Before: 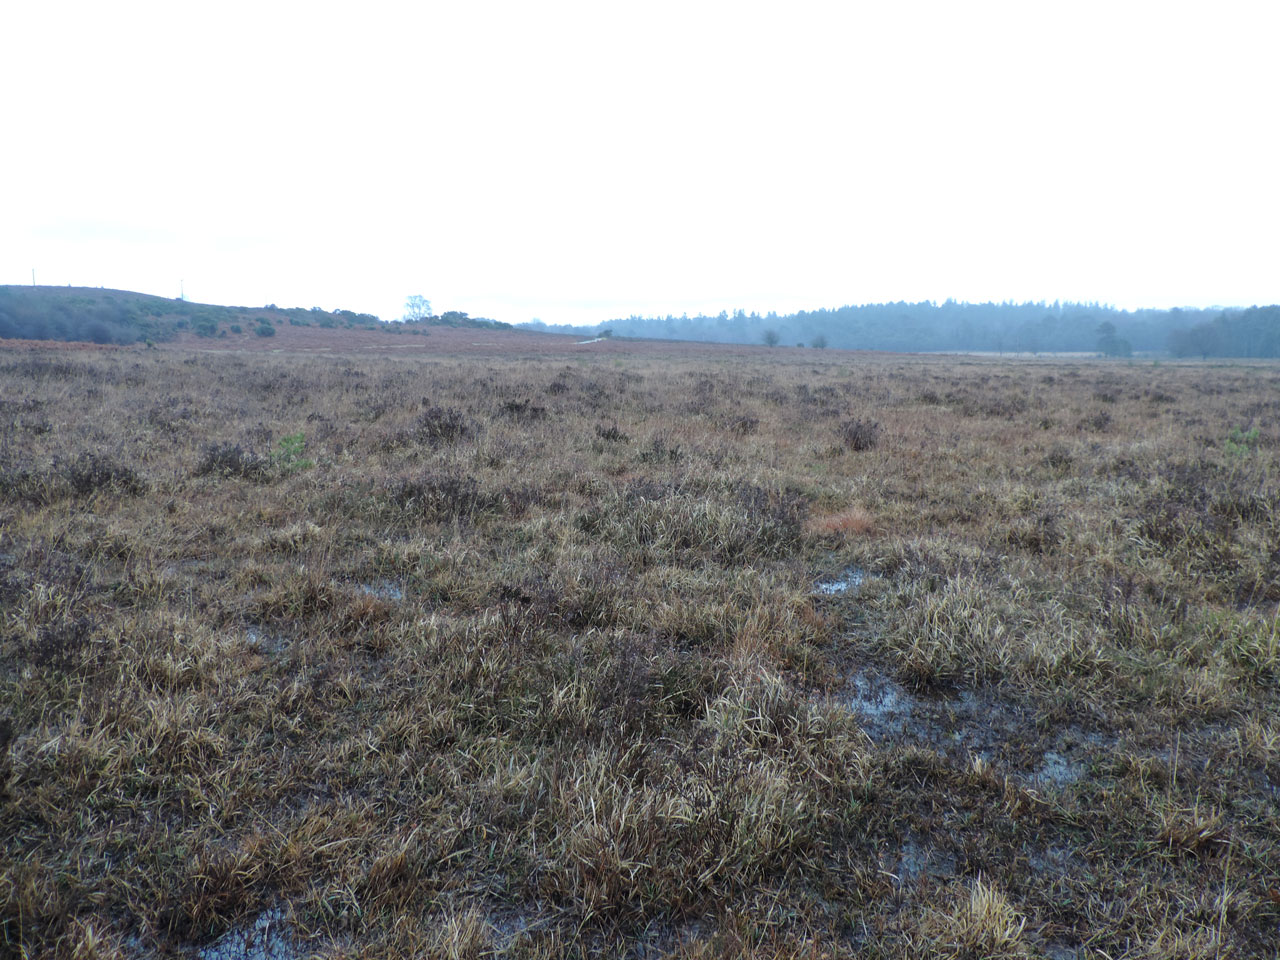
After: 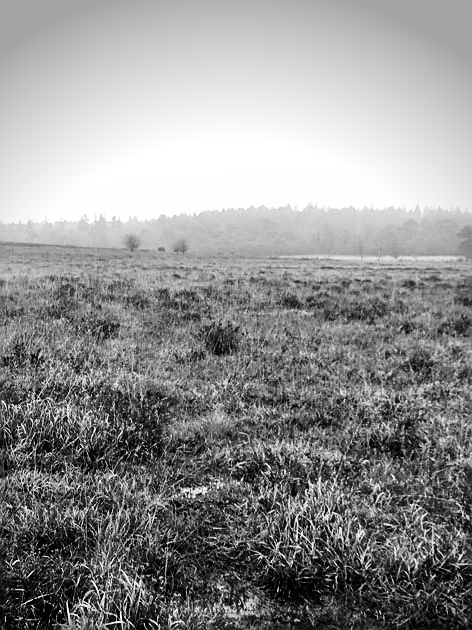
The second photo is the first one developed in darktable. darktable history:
filmic rgb: black relative exposure -8.7 EV, white relative exposure 2.7 EV, threshold 3 EV, target black luminance 0%, hardness 6.25, latitude 76.53%, contrast 1.326, shadows ↔ highlights balance -0.349%, preserve chrominance no, color science v4 (2020), enable highlight reconstruction true
sharpen: on, module defaults
vignetting: brightness -0.629, saturation -0.007, center (-0.028, 0.239)
crop and rotate: left 49.936%, top 10.094%, right 13.136%, bottom 24.256%
contrast brightness saturation: contrast 0.28
haze removal: strength 0.29, distance 0.25, compatibility mode true, adaptive false
monochrome: on, module defaults
